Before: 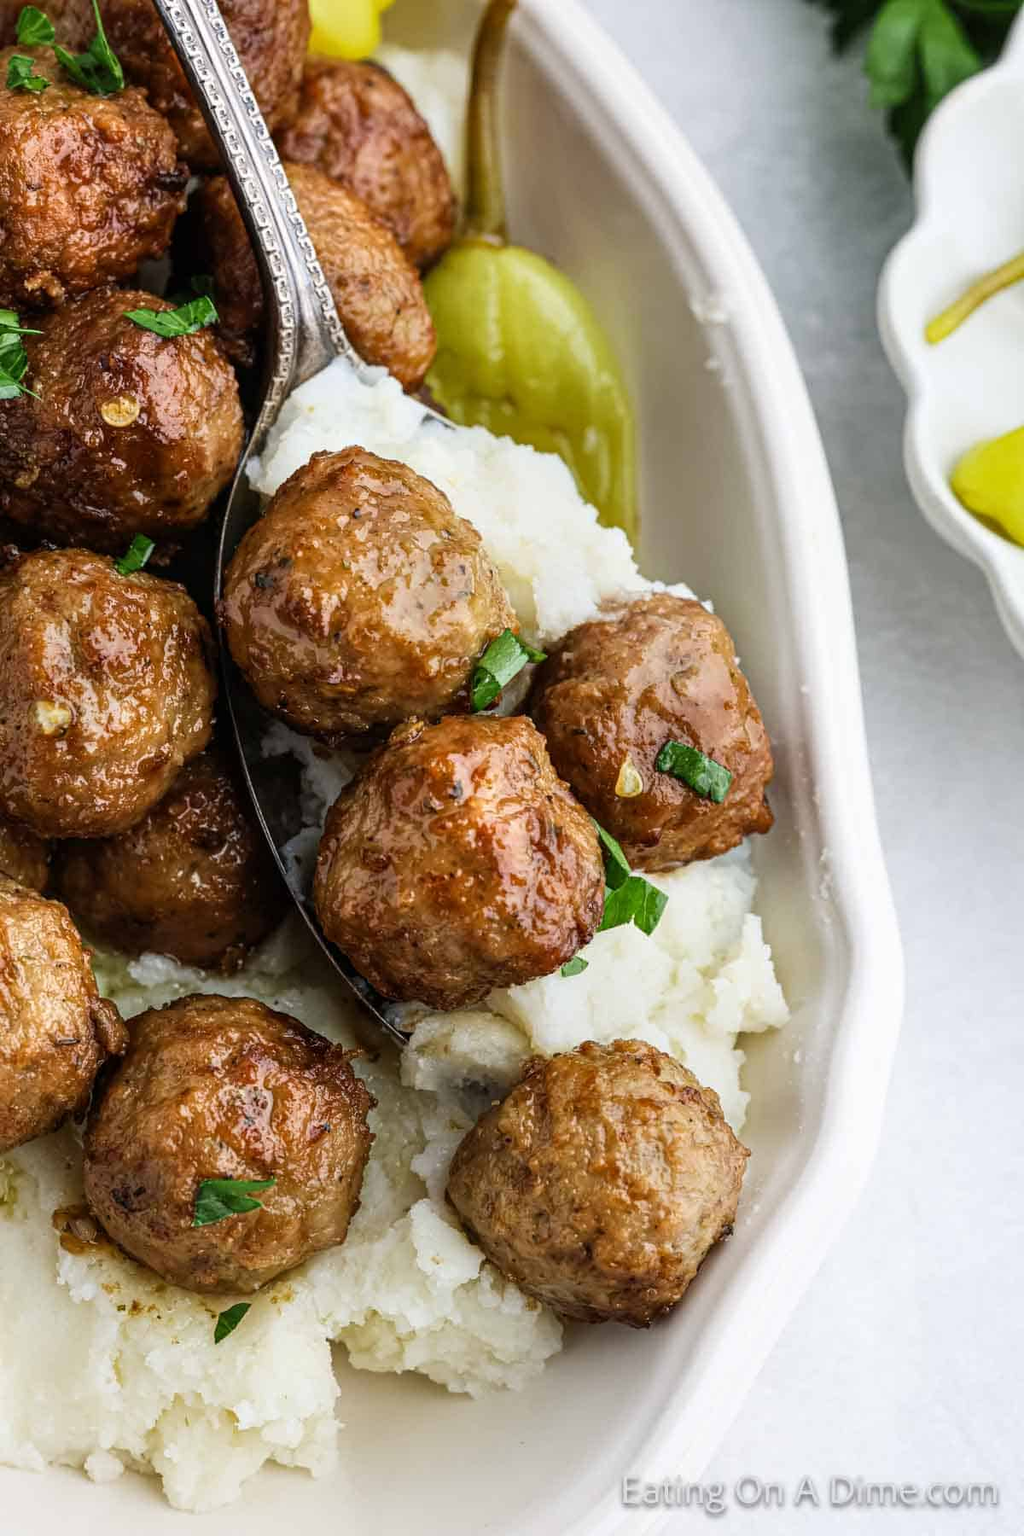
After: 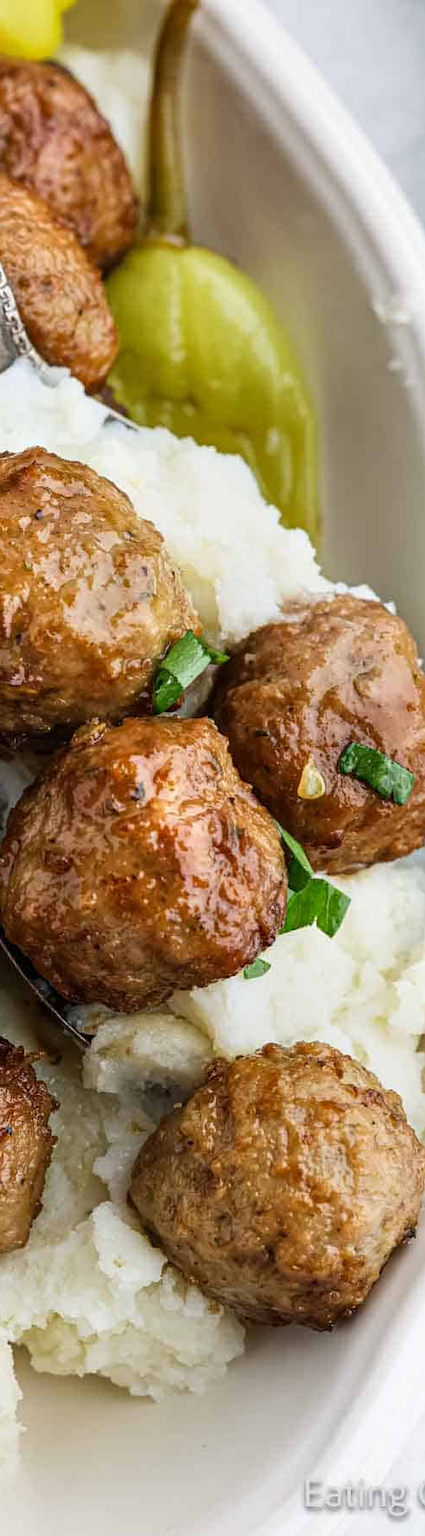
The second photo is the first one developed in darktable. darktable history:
crop: left 31.117%, right 27.394%
